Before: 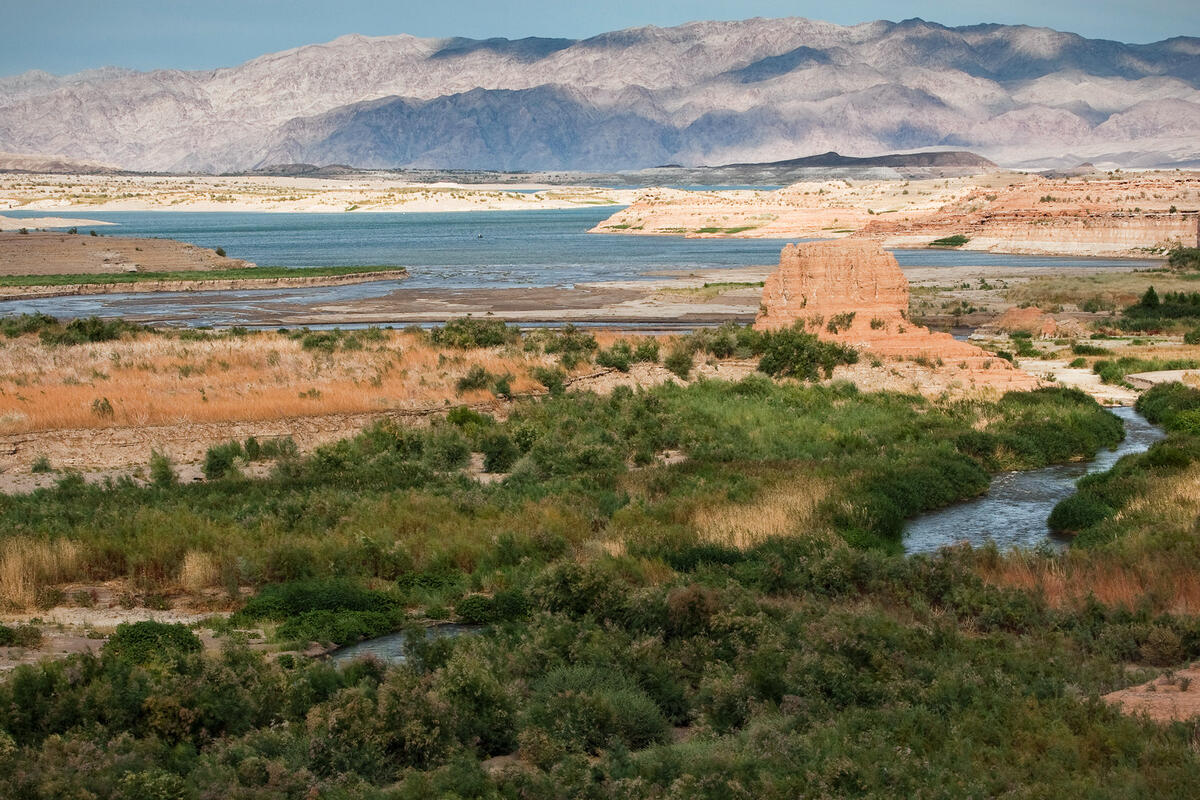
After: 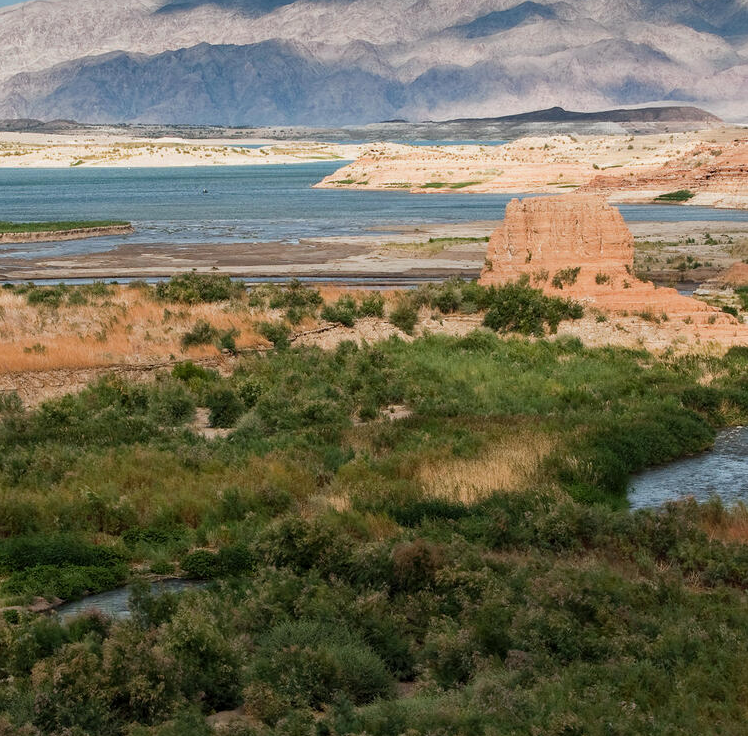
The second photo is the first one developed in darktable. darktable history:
crop and rotate: left 22.918%, top 5.629%, right 14.711%, bottom 2.247%
exposure: black level correction 0.001, exposure -0.125 EV, compensate exposure bias true, compensate highlight preservation false
